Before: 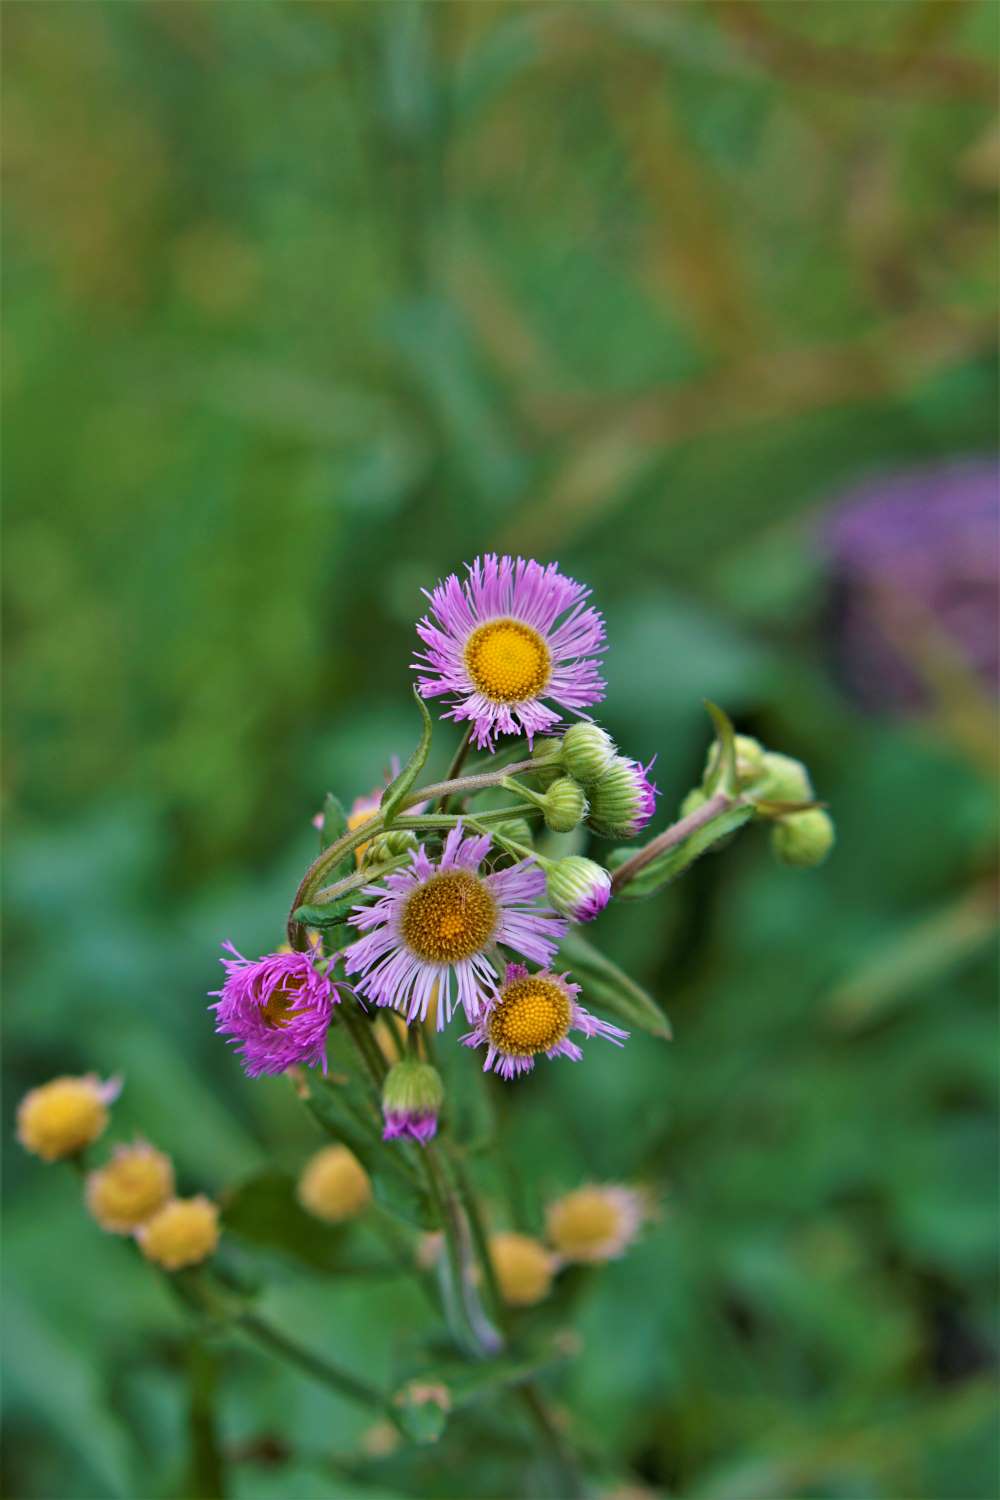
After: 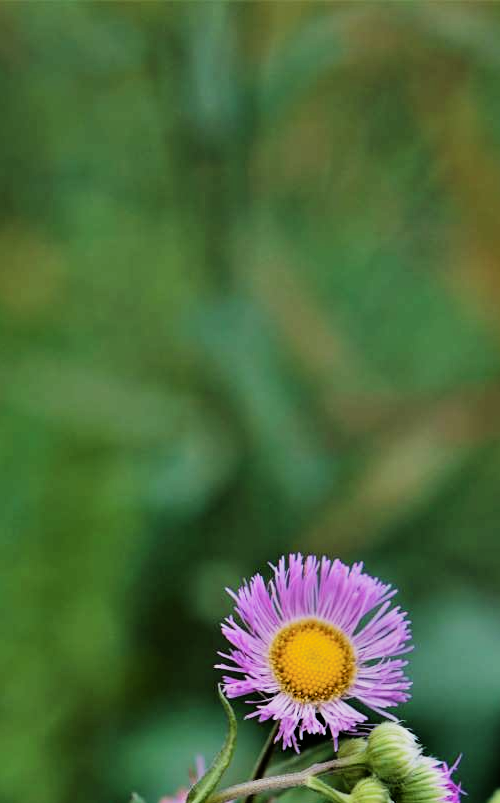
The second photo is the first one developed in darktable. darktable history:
filmic rgb: black relative exposure -5 EV, hardness 2.88, contrast 1.4, highlights saturation mix -30%
crop: left 19.556%, right 30.401%, bottom 46.458%
